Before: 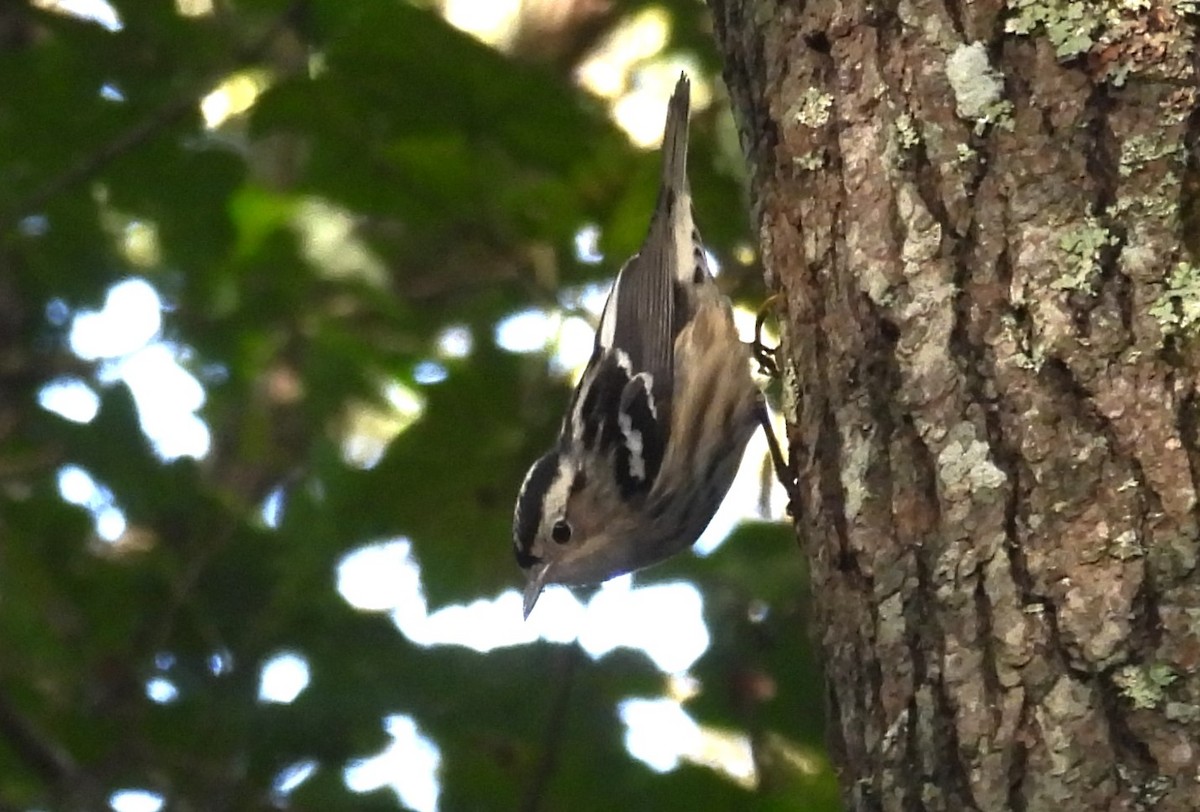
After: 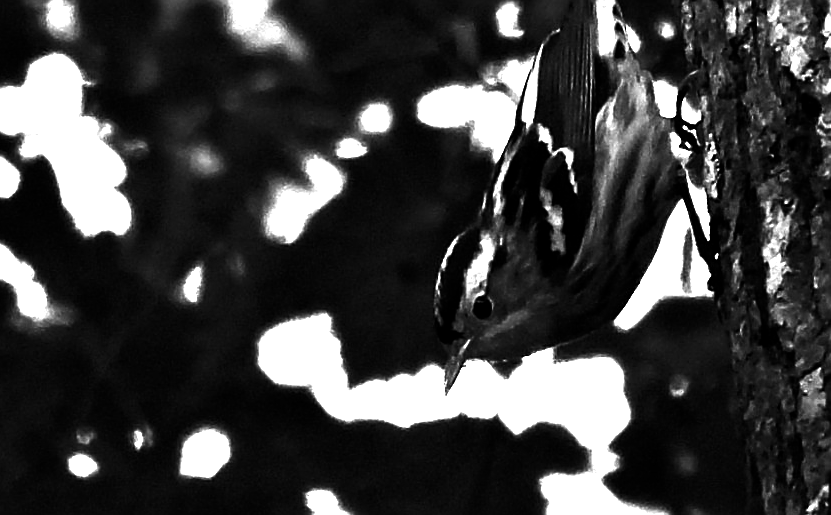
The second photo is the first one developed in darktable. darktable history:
color correction: highlights a* 9.52, highlights b* 8.49, shadows a* 39.49, shadows b* 39.33, saturation 0.792
crop: left 6.653%, top 27.778%, right 24.044%, bottom 8.77%
exposure: black level correction -0.002, exposure 0.529 EV, compensate highlight preservation false
contrast brightness saturation: contrast 0.09, brightness -0.603, saturation 0.169
sharpen: on, module defaults
contrast equalizer: y [[0.6 ×6], [0.55 ×6], [0 ×6], [0 ×6], [0 ×6]]
color zones: curves: ch0 [(0, 0.613) (0.01, 0.613) (0.245, 0.448) (0.498, 0.529) (0.642, 0.665) (0.879, 0.777) (0.99, 0.613)]; ch1 [(0, 0) (0.143, 0) (0.286, 0) (0.429, 0) (0.571, 0) (0.714, 0) (0.857, 0)]
